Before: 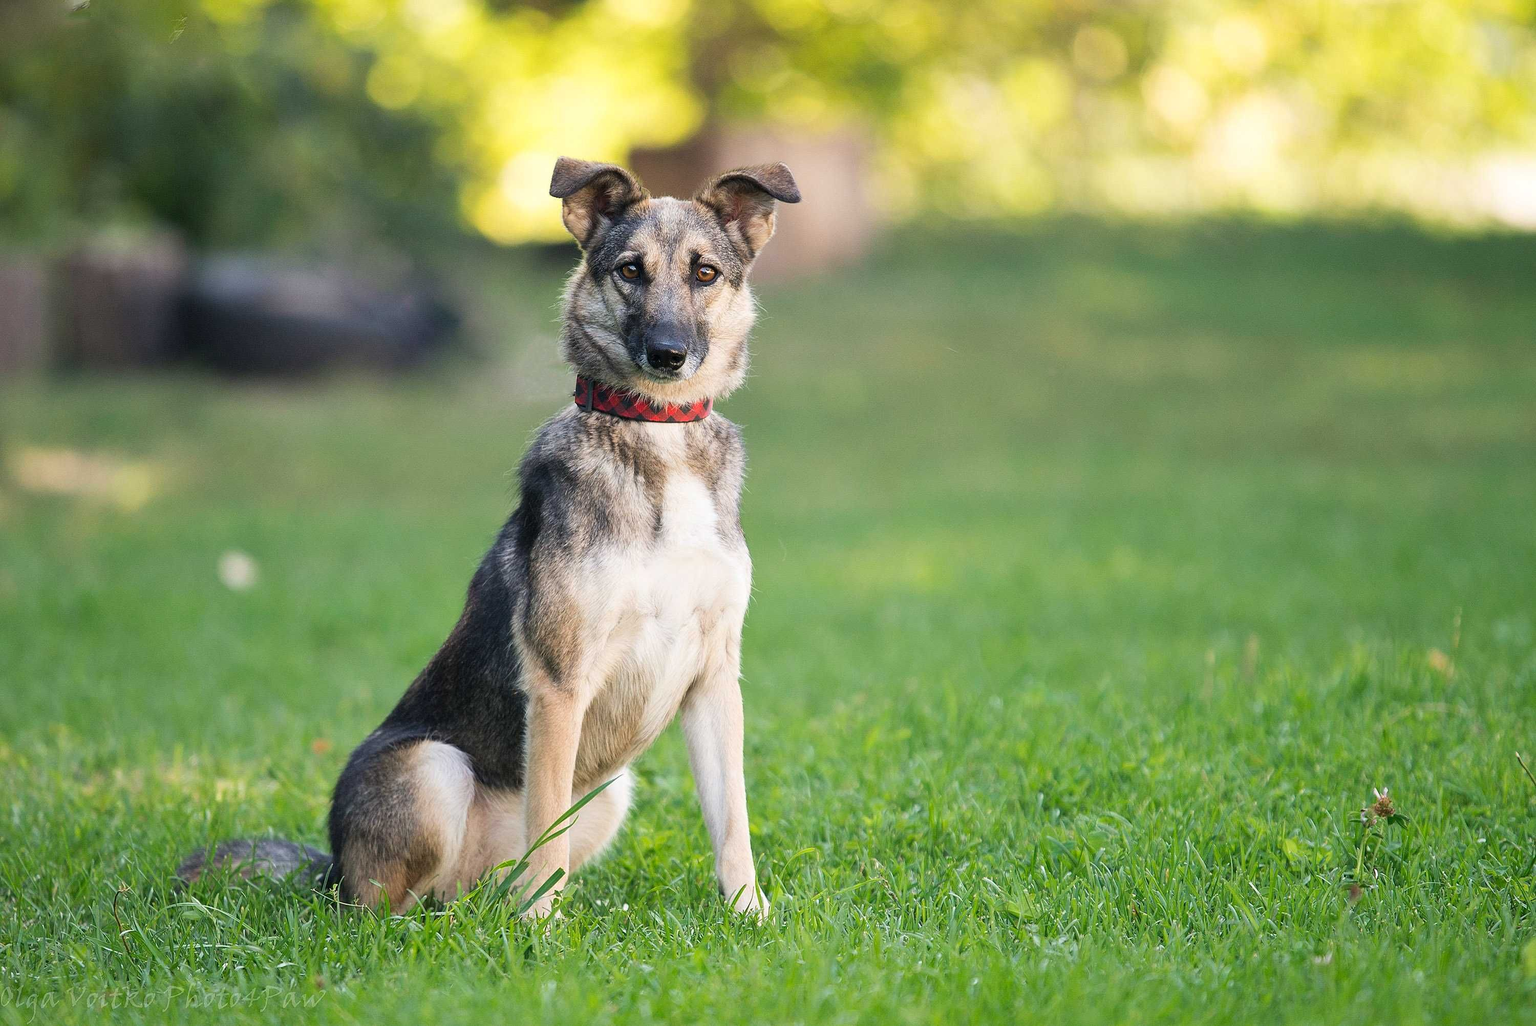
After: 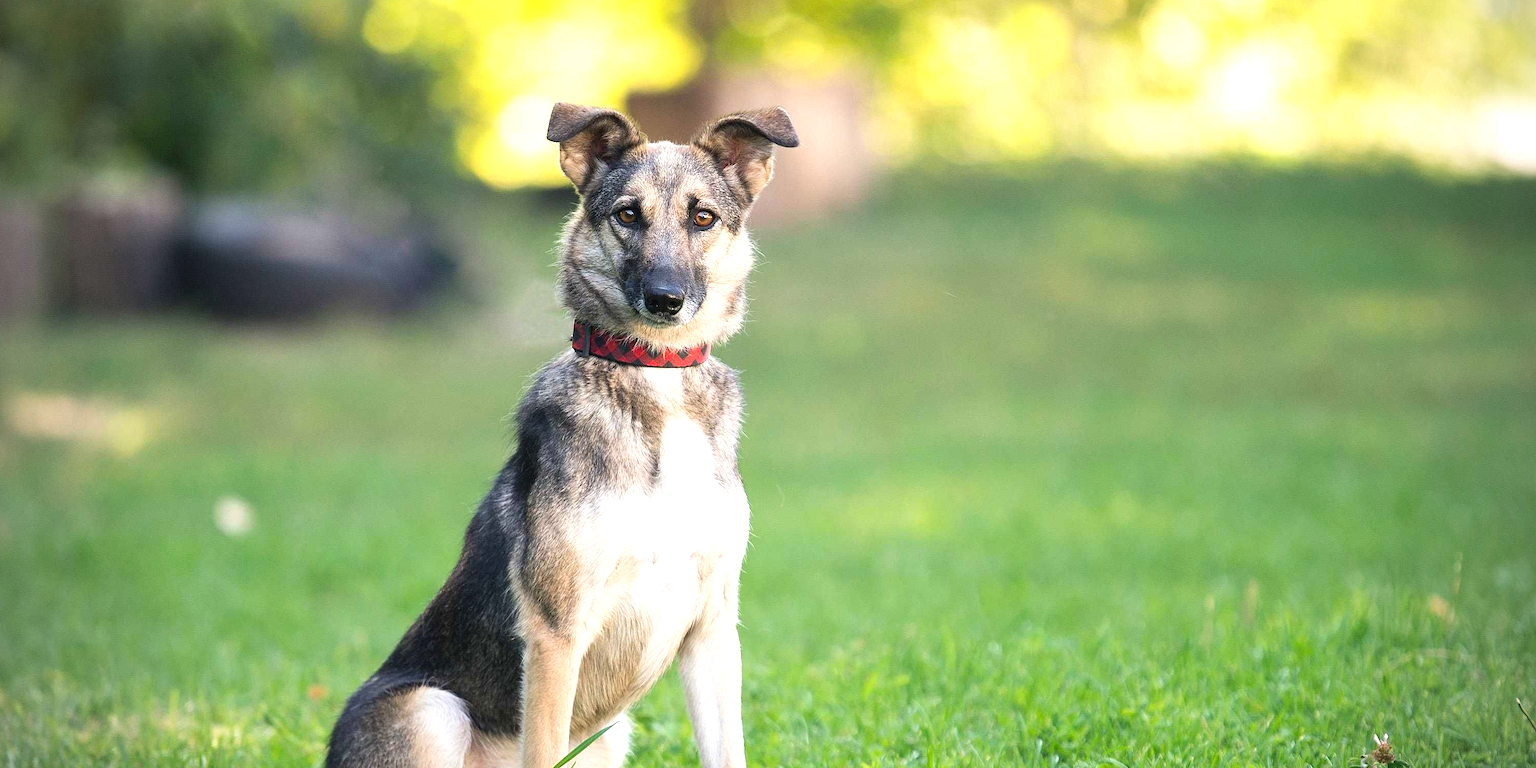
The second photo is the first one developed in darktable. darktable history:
vignetting: on, module defaults
levels: levels [0, 0.43, 0.859]
contrast equalizer: octaves 7, y [[0.5, 0.5, 0.478, 0.5, 0.5, 0.5], [0.5 ×6], [0.5 ×6], [0 ×6], [0 ×6]]
crop: left 0.365%, top 5.535%, bottom 19.808%
